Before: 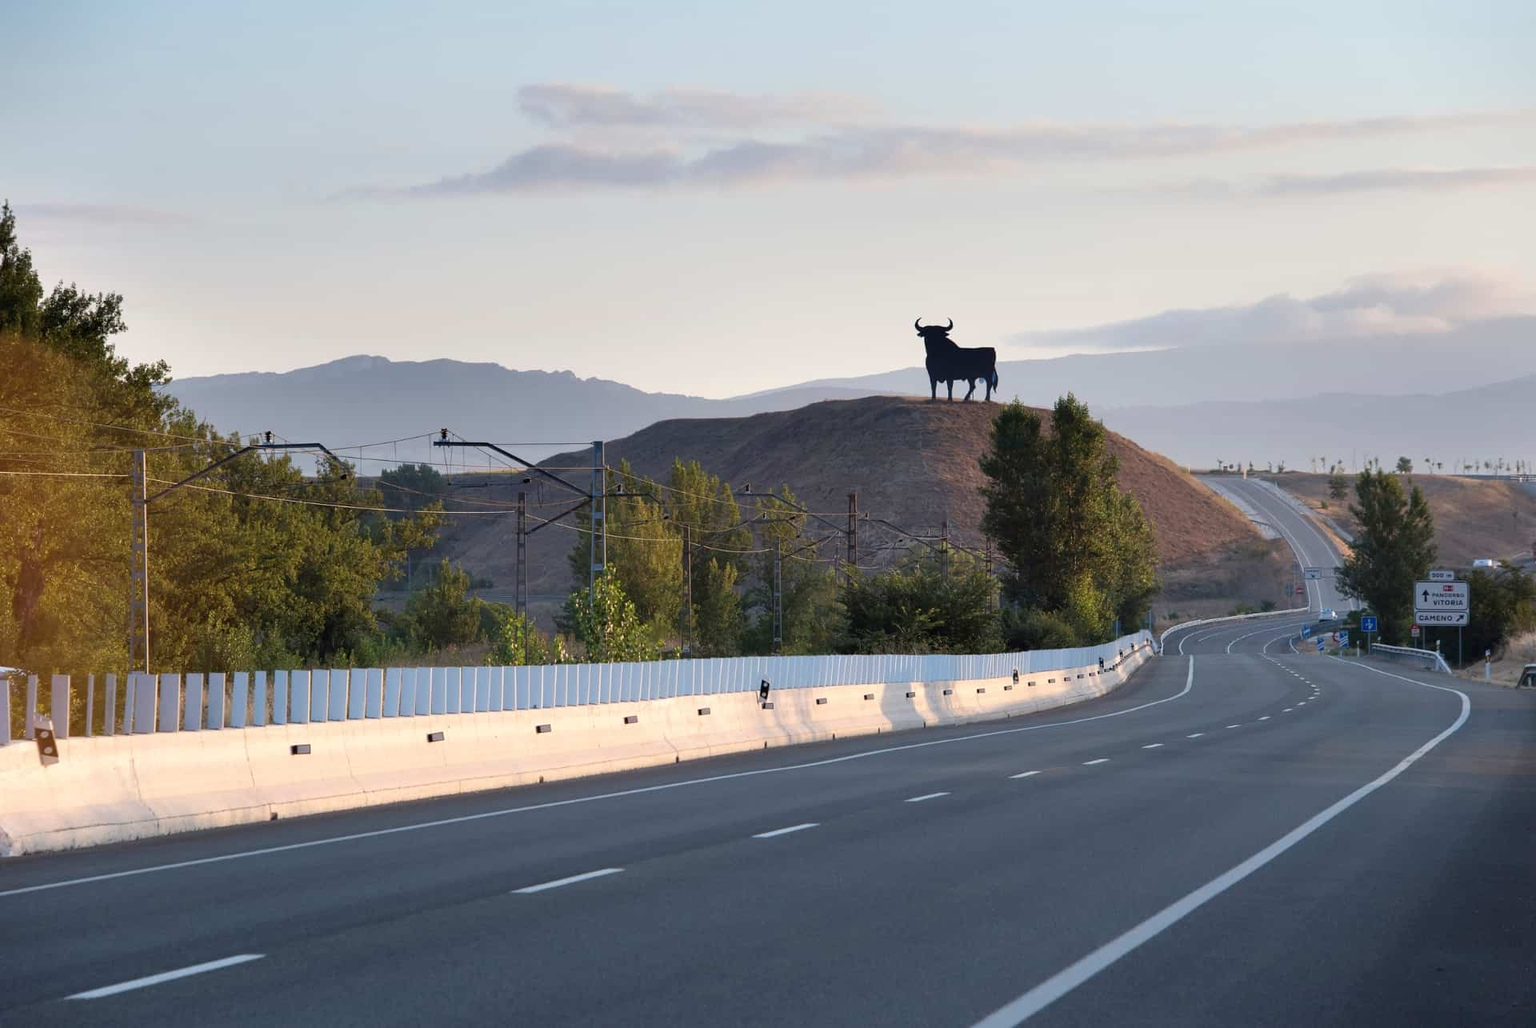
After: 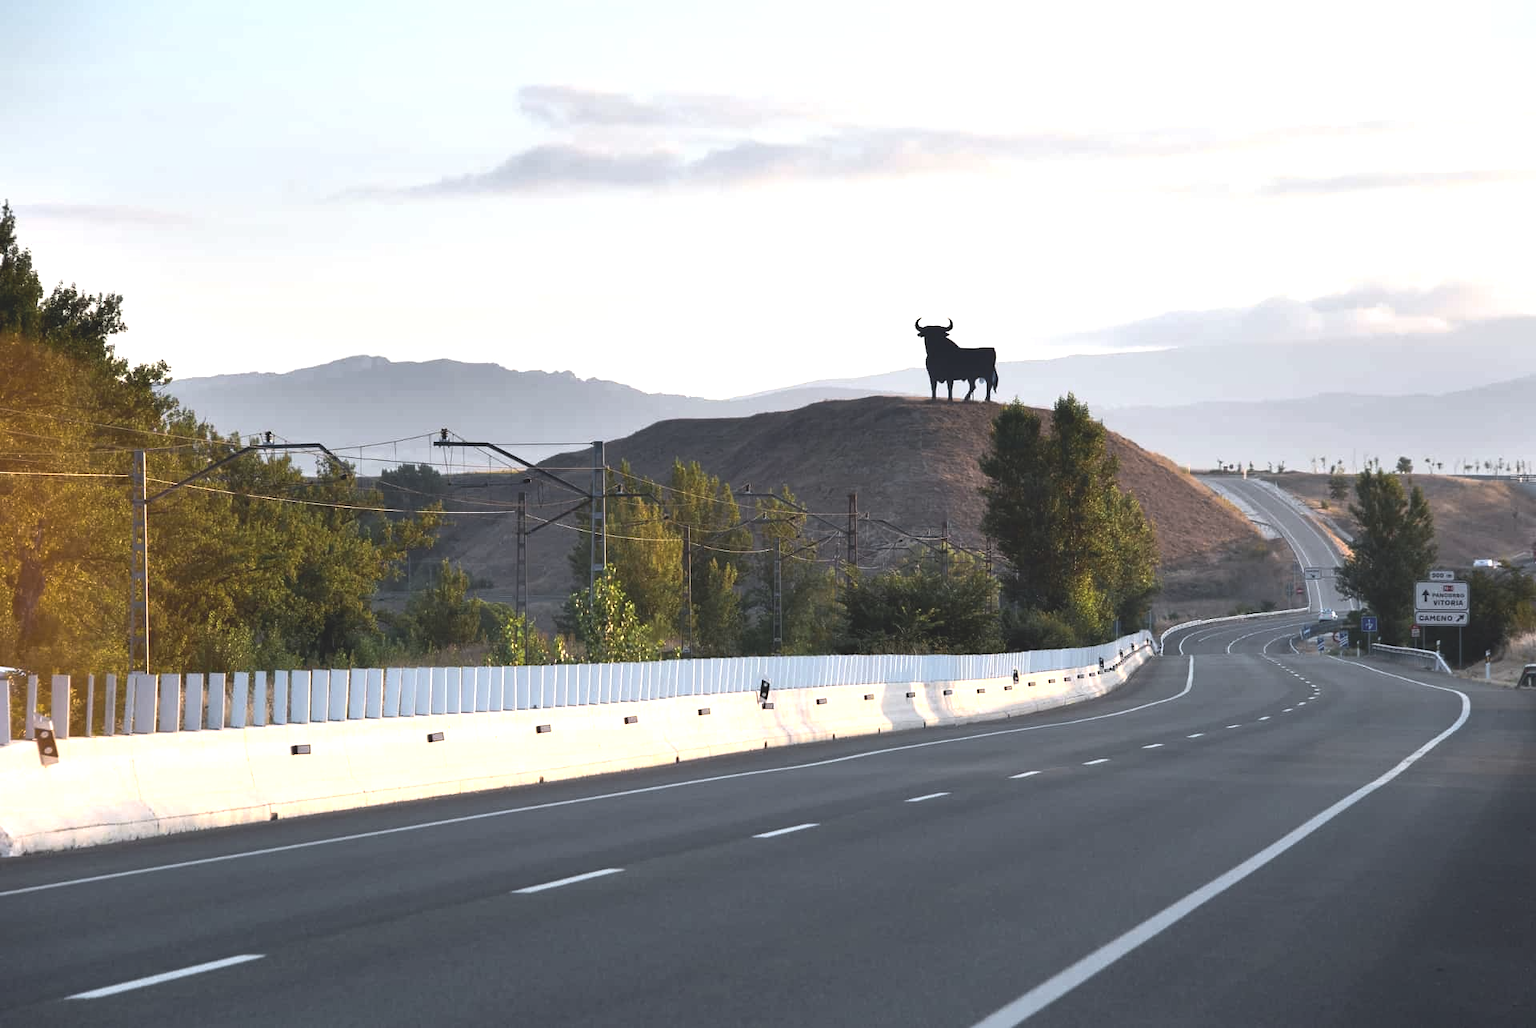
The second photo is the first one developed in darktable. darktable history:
color zones: curves: ch0 [(0.224, 0.526) (0.75, 0.5)]; ch1 [(0.055, 0.526) (0.224, 0.761) (0.377, 0.526) (0.75, 0.5)], mix 42.39%
color balance rgb: perceptual saturation grading › global saturation 0.765%, perceptual brilliance grading › highlights 74.928%, perceptual brilliance grading › shadows -29.166%, saturation formula JzAzBz (2021)
contrast brightness saturation: contrast -0.255, saturation -0.432
